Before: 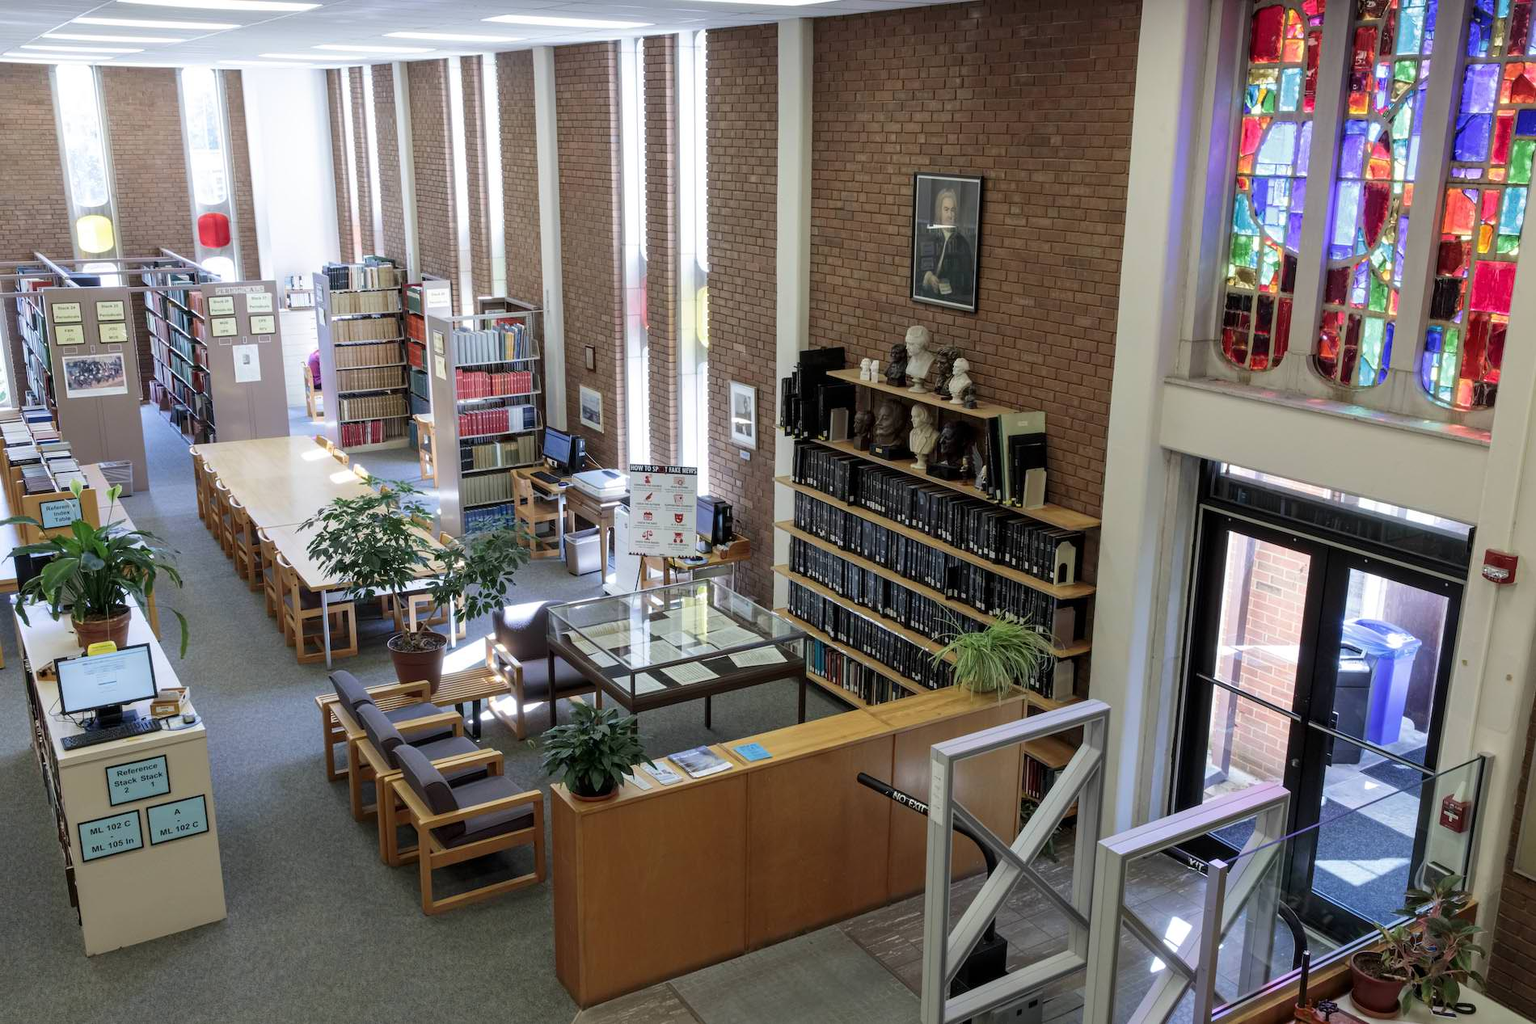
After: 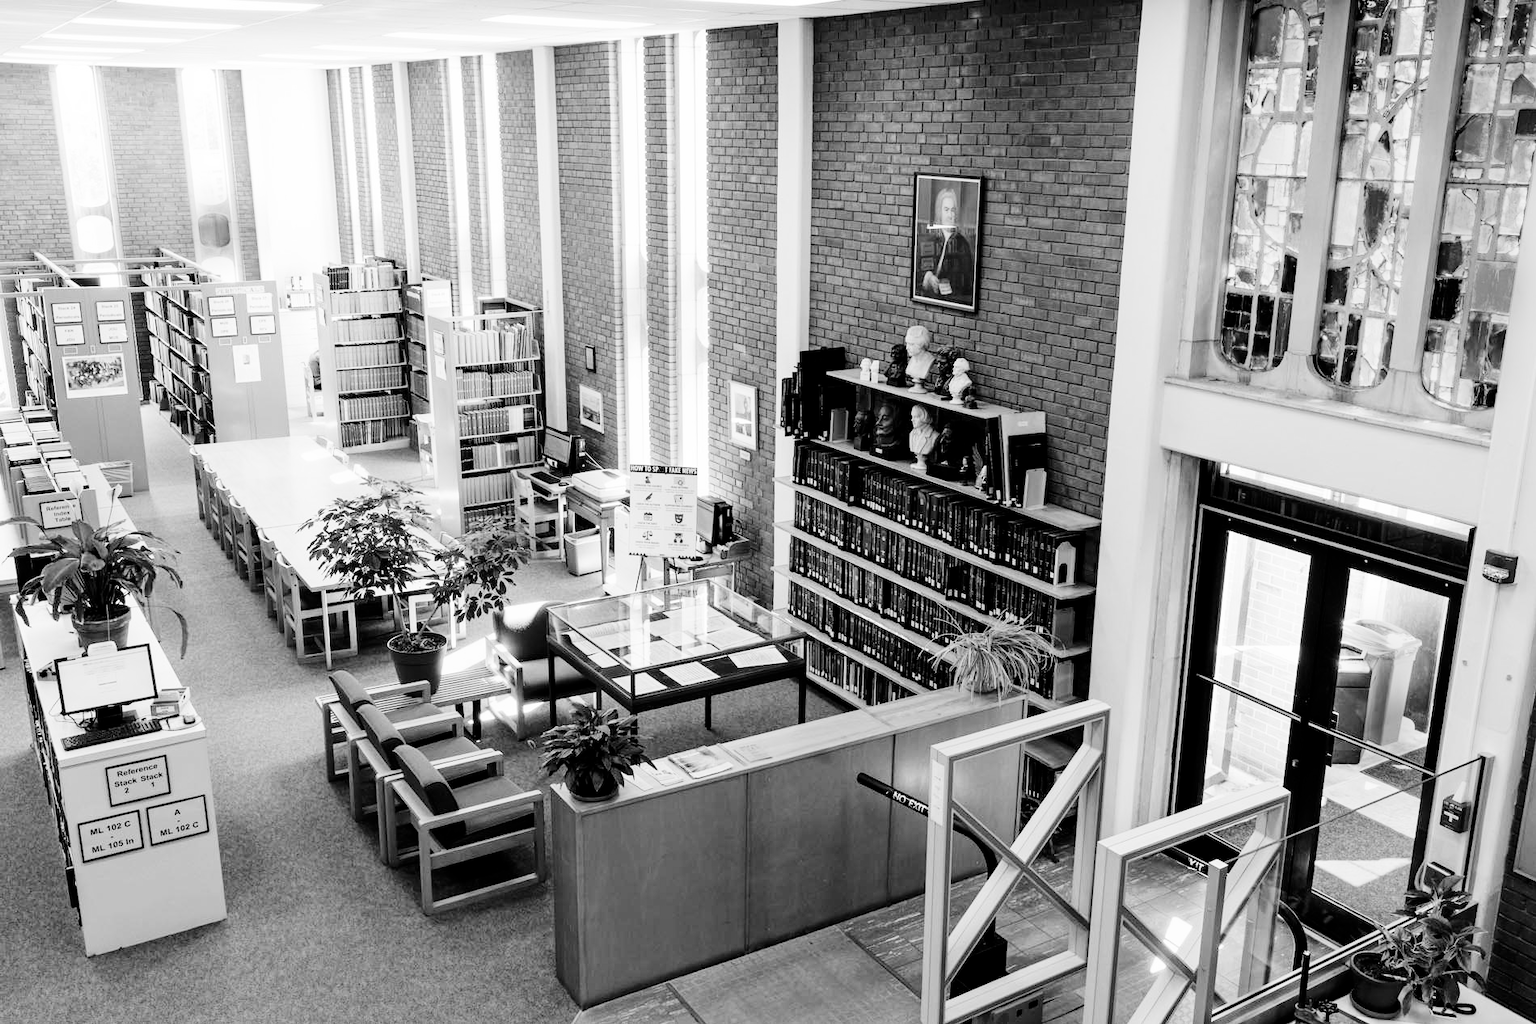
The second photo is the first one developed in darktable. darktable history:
monochrome: size 1
tone curve: curves: ch0 [(0, 0) (0.004, 0) (0.133, 0.071) (0.325, 0.456) (0.832, 0.957) (1, 1)], color space Lab, linked channels, preserve colors none
